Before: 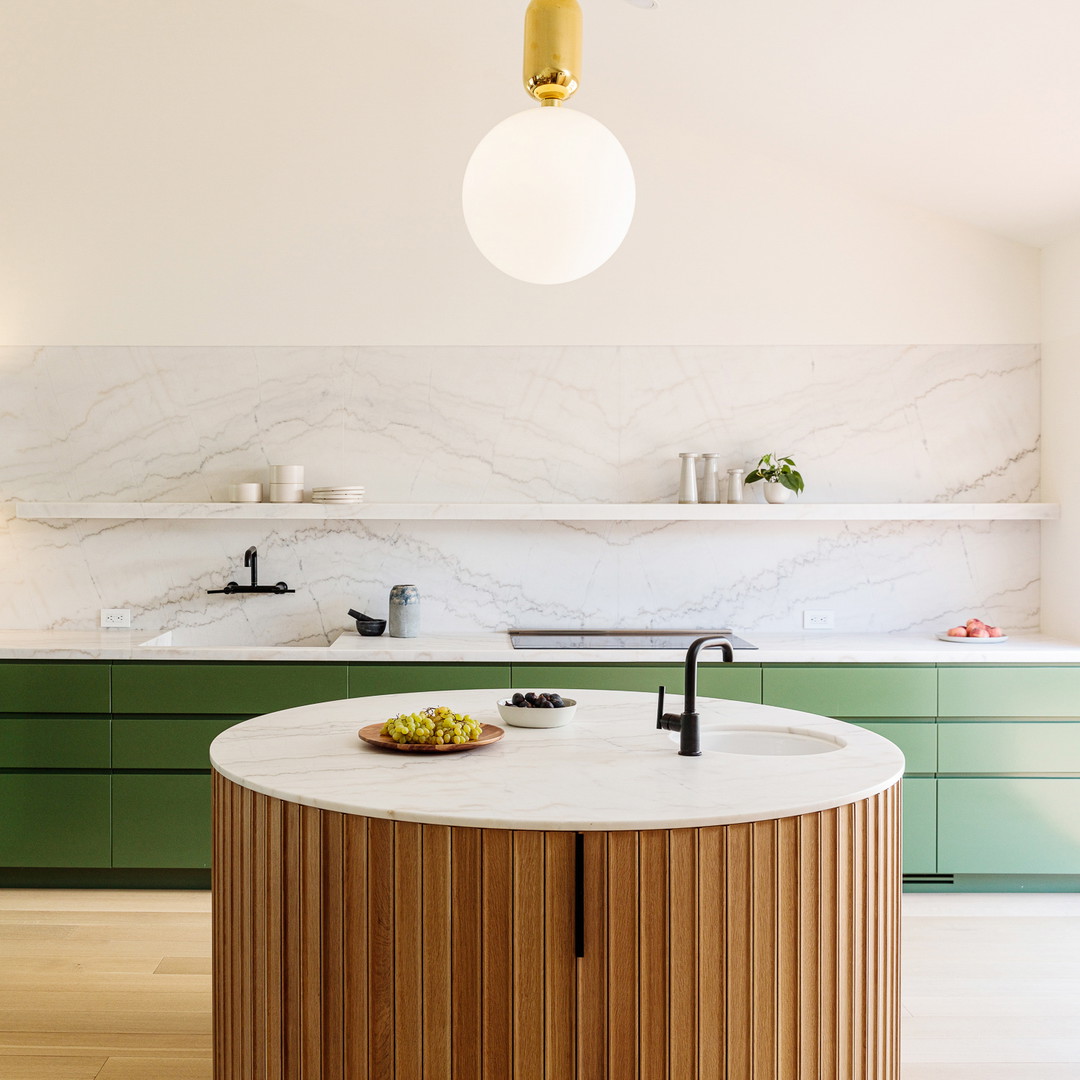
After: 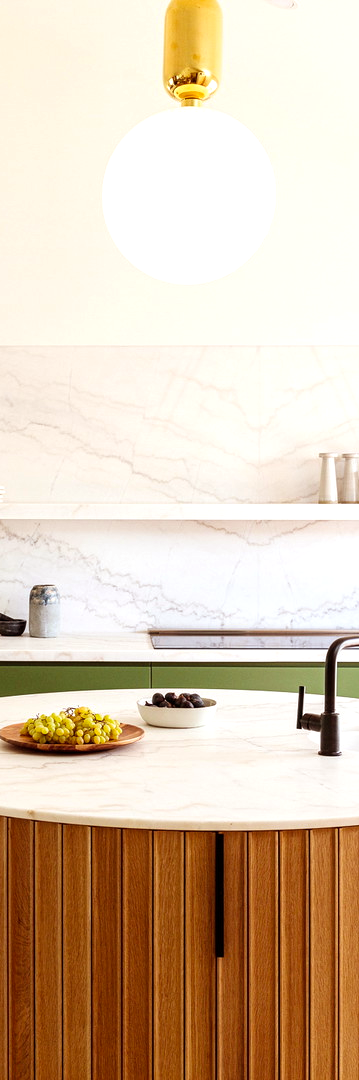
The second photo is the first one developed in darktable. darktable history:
exposure: exposure 0.426 EV, compensate highlight preservation false
rgb levels: mode RGB, independent channels, levels [[0, 0.5, 1], [0, 0.521, 1], [0, 0.536, 1]]
crop: left 33.36%, right 33.36%
